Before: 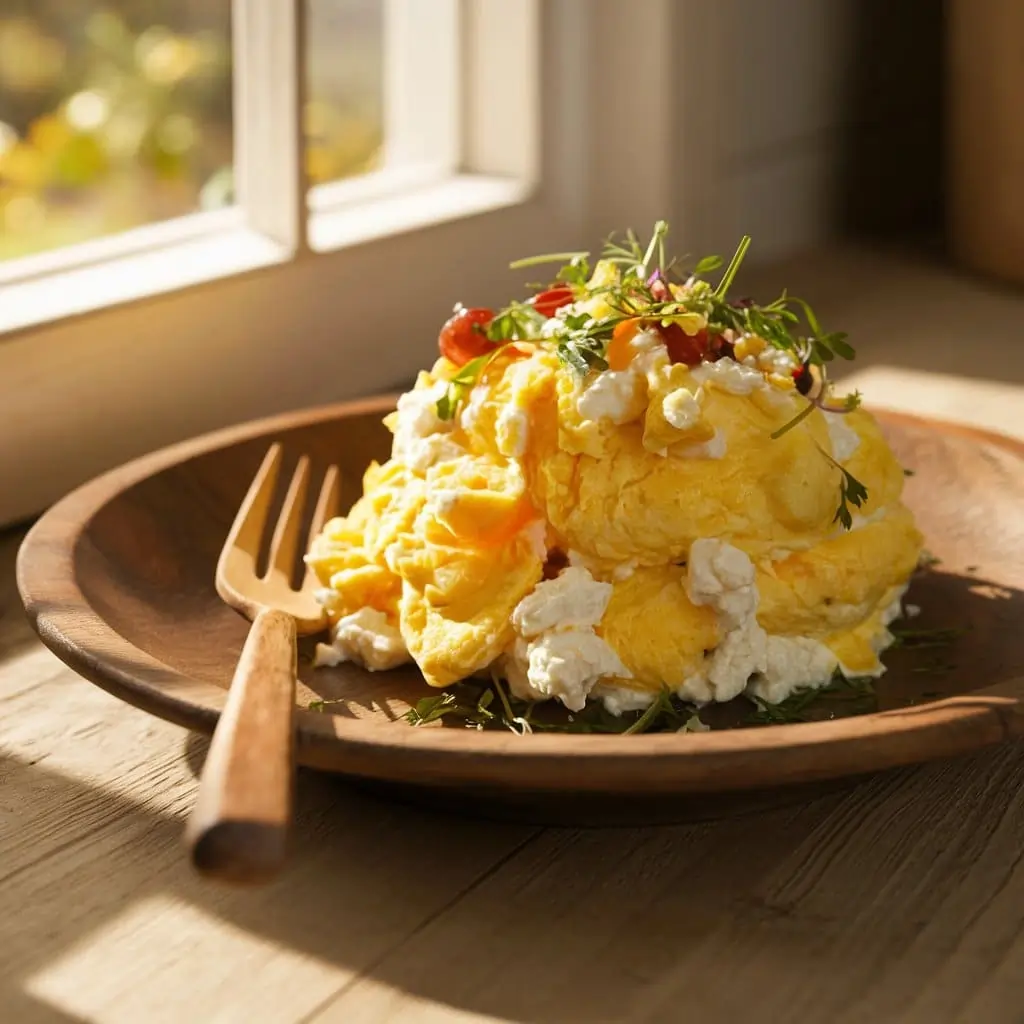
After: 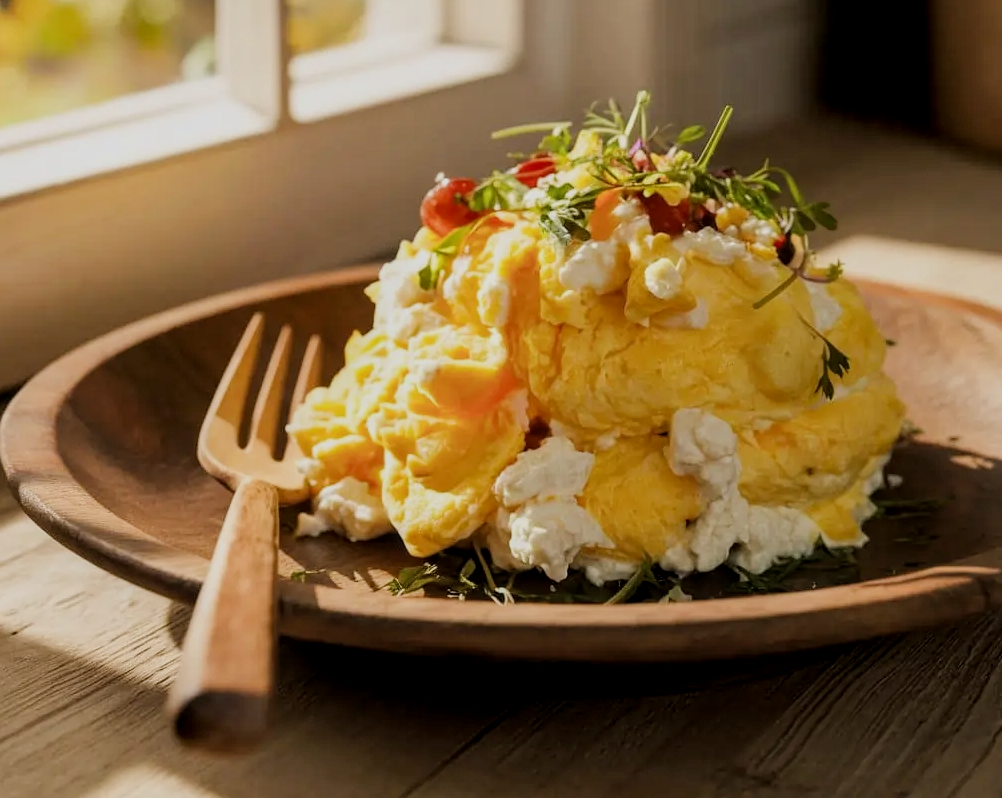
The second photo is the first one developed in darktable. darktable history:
filmic rgb: black relative exposure -7.65 EV, white relative exposure 4.56 EV, threshold 5.94 EV, hardness 3.61, enable highlight reconstruction true
local contrast: on, module defaults
crop and rotate: left 1.803%, top 12.763%, right 0.253%, bottom 9.295%
tone equalizer: edges refinement/feathering 500, mask exposure compensation -1.57 EV, preserve details no
